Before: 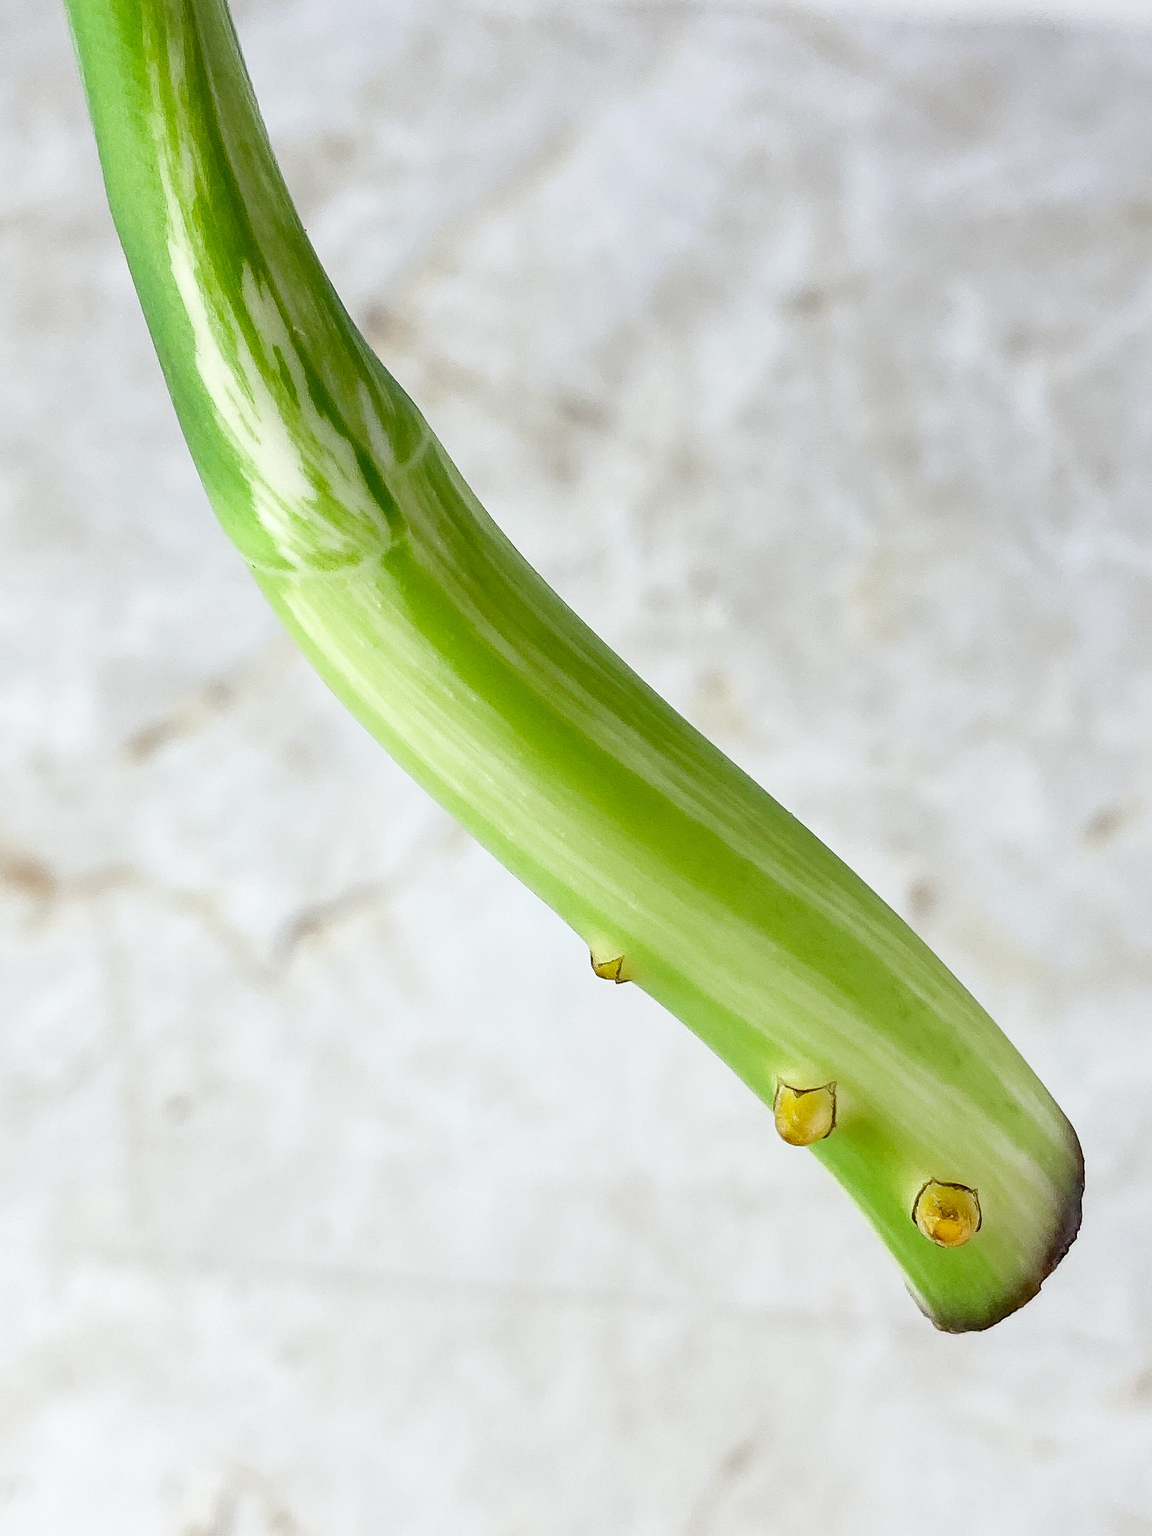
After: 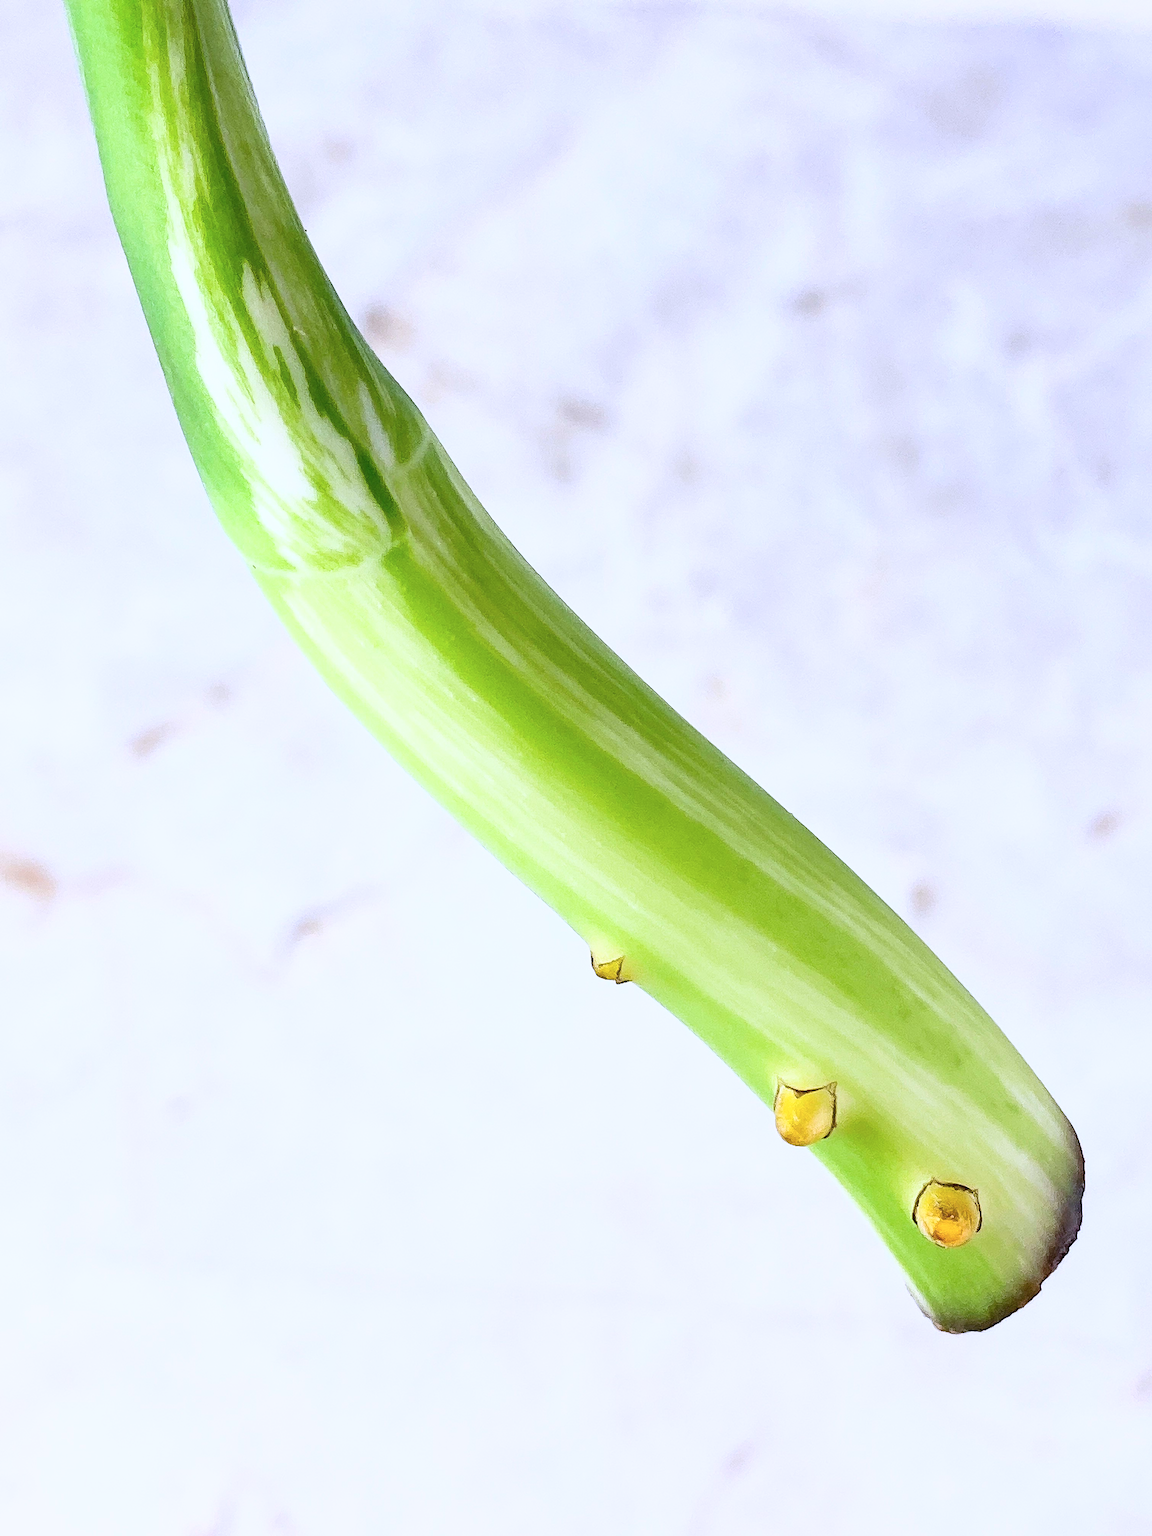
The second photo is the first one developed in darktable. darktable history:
color calibration: output R [0.999, 0.026, -0.11, 0], output G [-0.019, 1.037, -0.099, 0], output B [0.022, -0.023, 0.902, 0], illuminant custom, x 0.367, y 0.392, temperature 4437.75 K, clip negative RGB from gamut false
base curve: curves: ch0 [(0, 0) (0.557, 0.834) (1, 1)]
